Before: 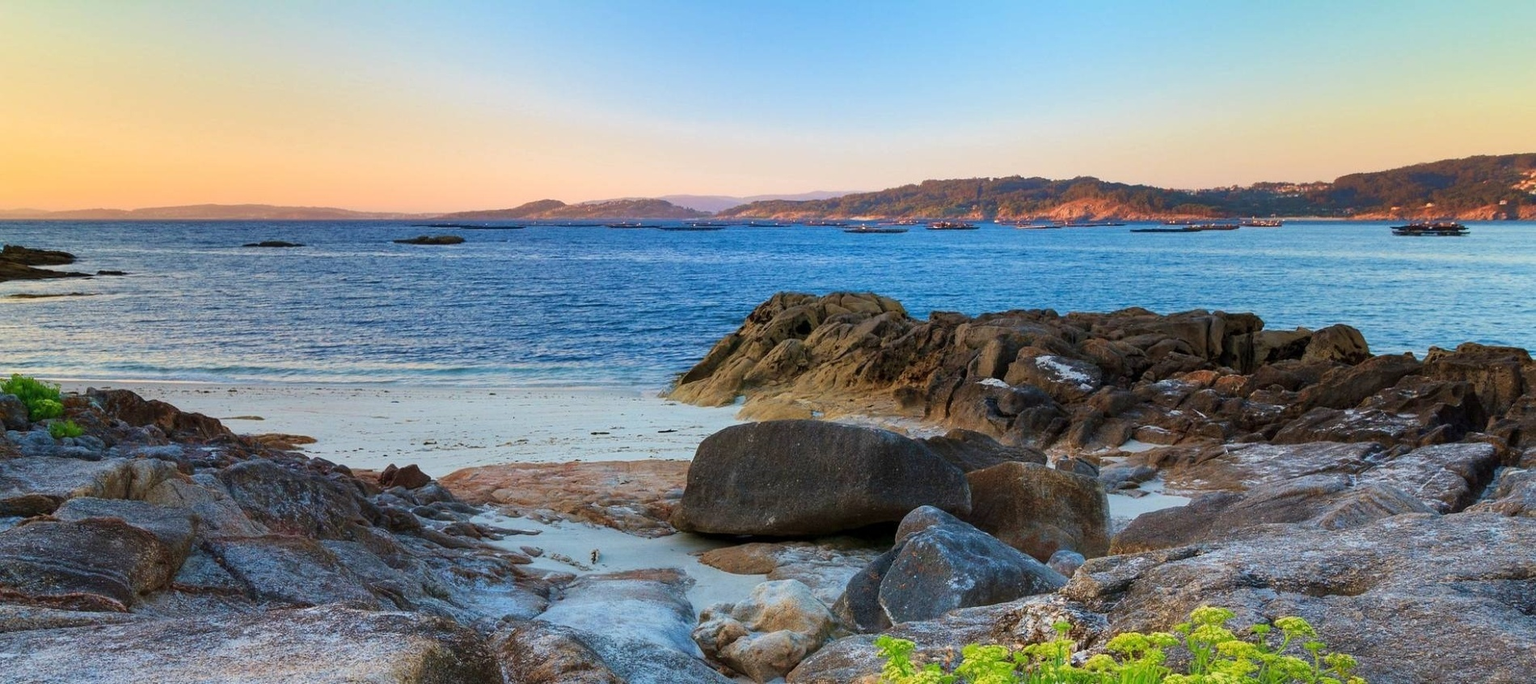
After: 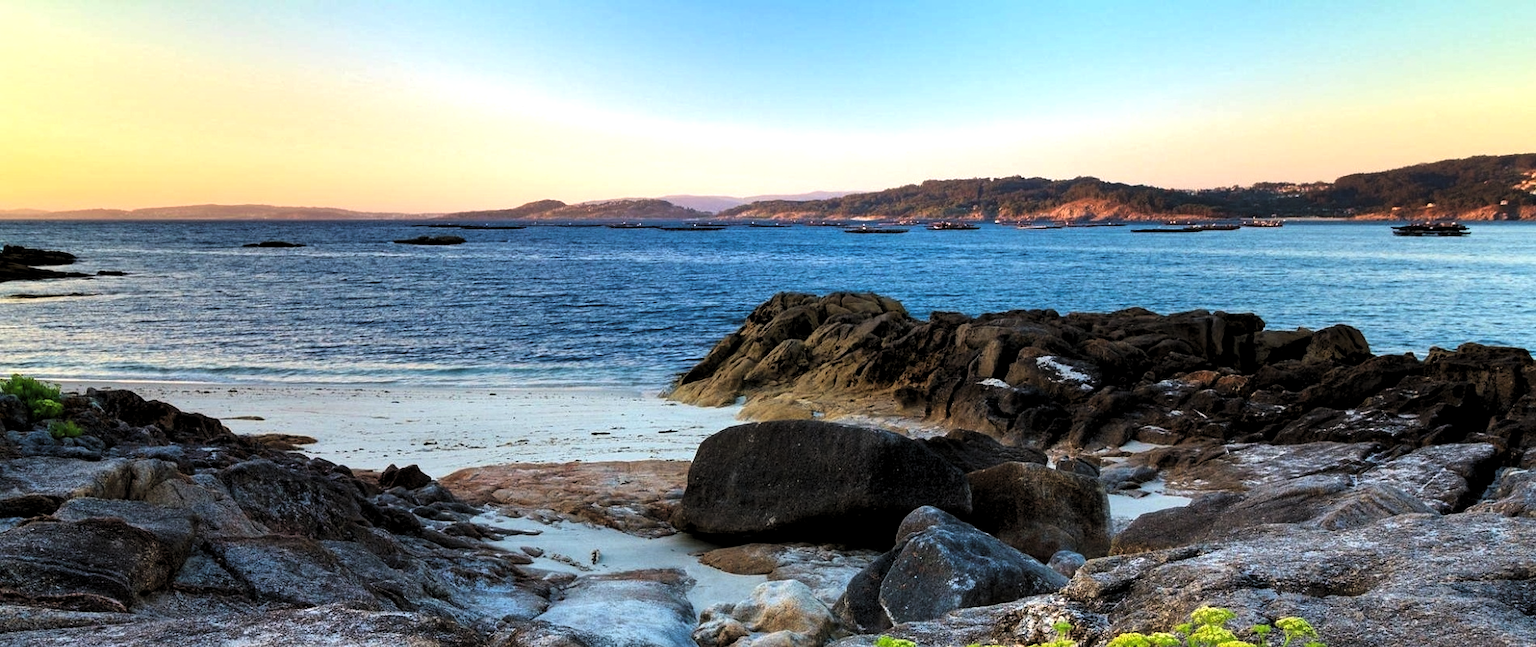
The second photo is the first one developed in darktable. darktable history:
crop and rotate: top 0.014%, bottom 5.277%
levels: levels [0.129, 0.519, 0.867]
